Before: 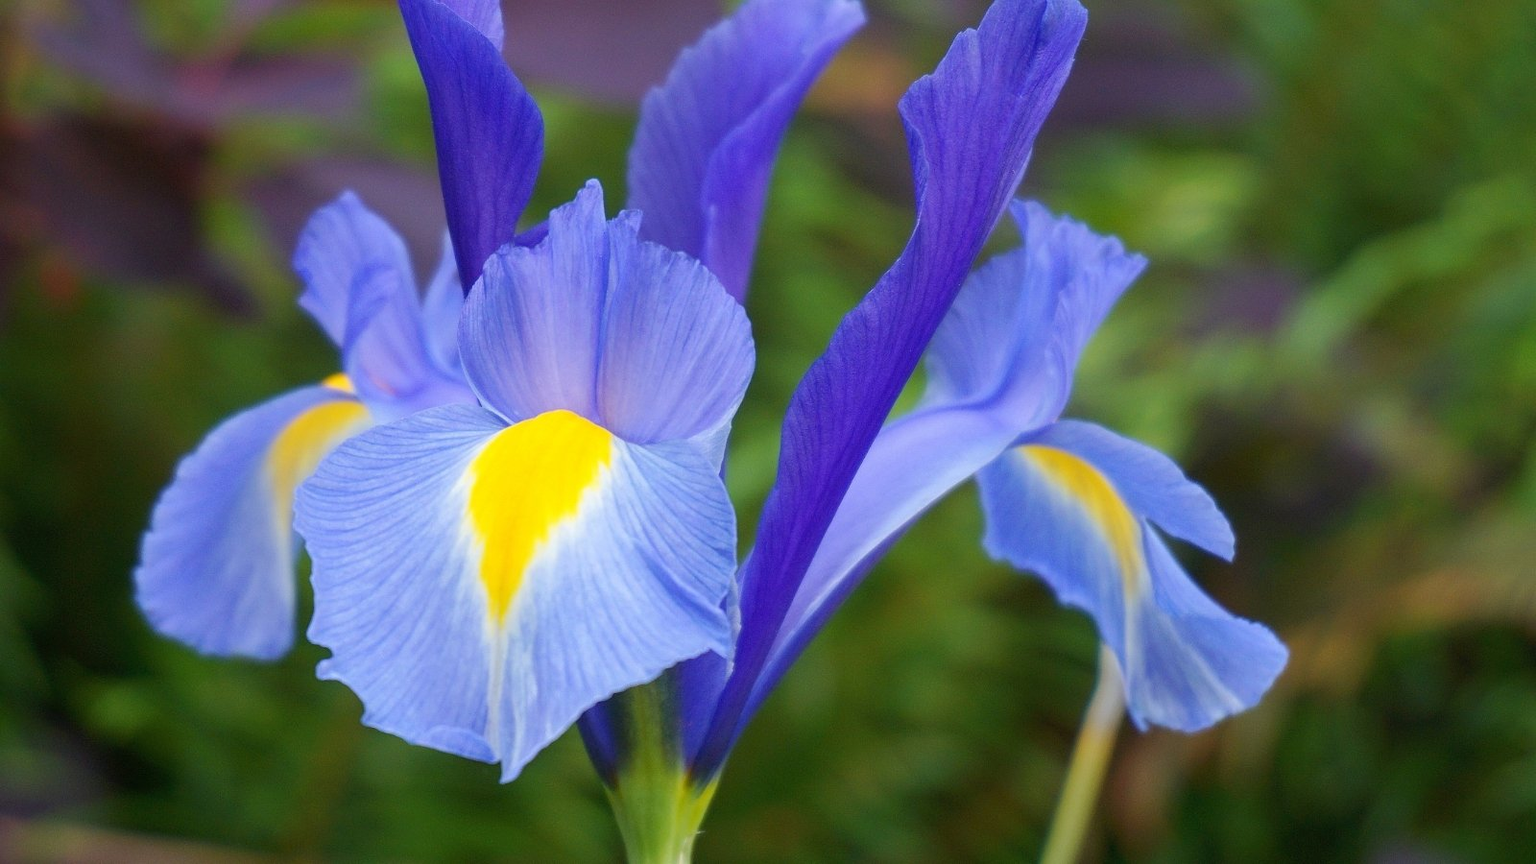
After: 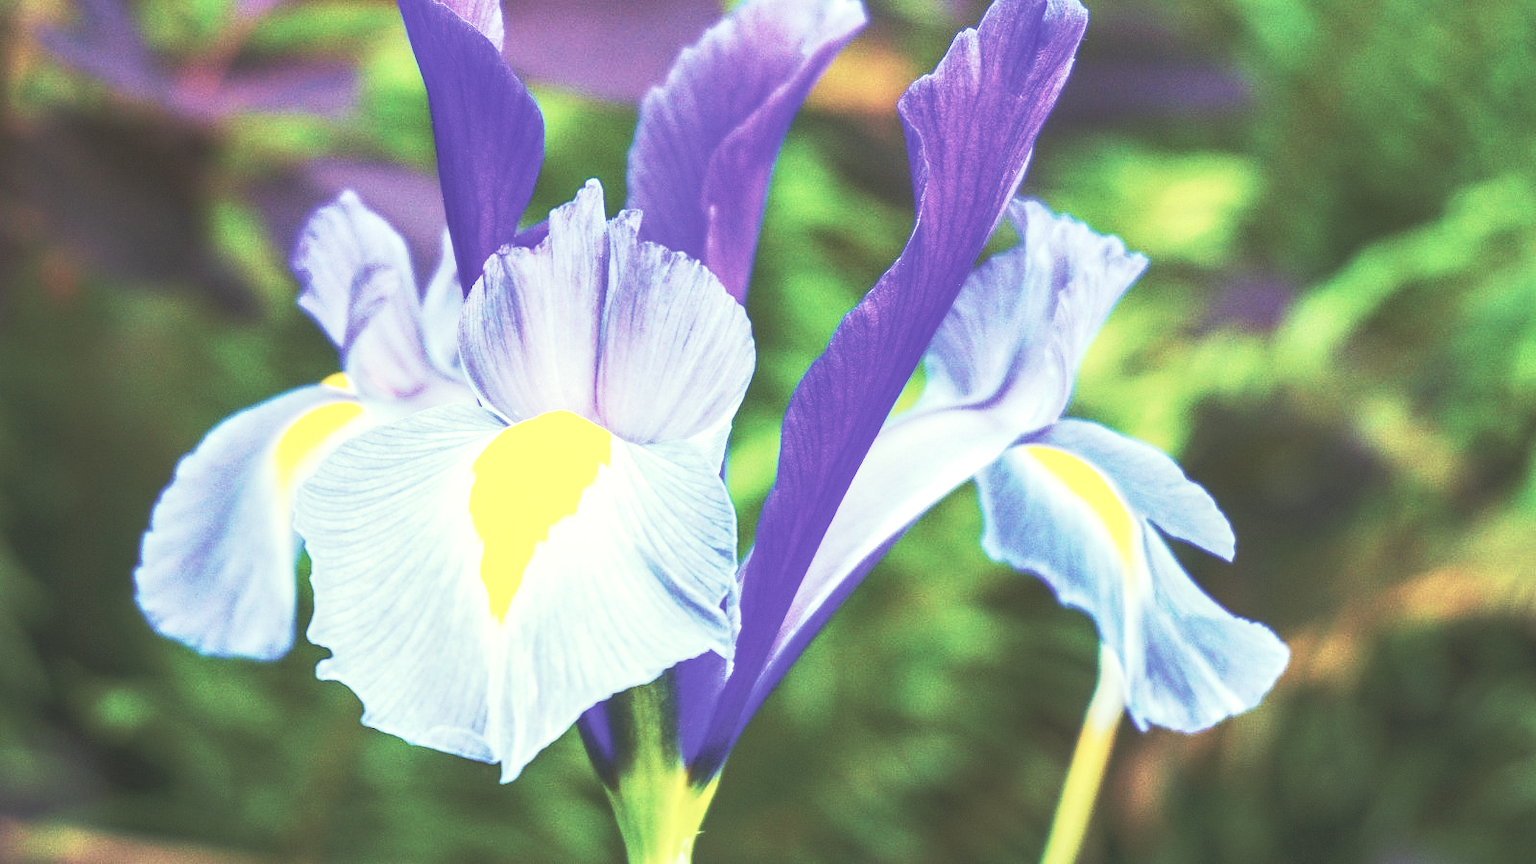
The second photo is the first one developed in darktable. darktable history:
contrast brightness saturation: brightness 0.18, saturation -0.5
color correction: highlights a* -4.73, highlights b* 5.06, saturation 0.97
local contrast: detail 130%
base curve: curves: ch0 [(0, 0.015) (0.085, 0.116) (0.134, 0.298) (0.19, 0.545) (0.296, 0.764) (0.599, 0.982) (1, 1)], preserve colors none
color balance rgb: global vibrance 42.74%
velvia: on, module defaults
